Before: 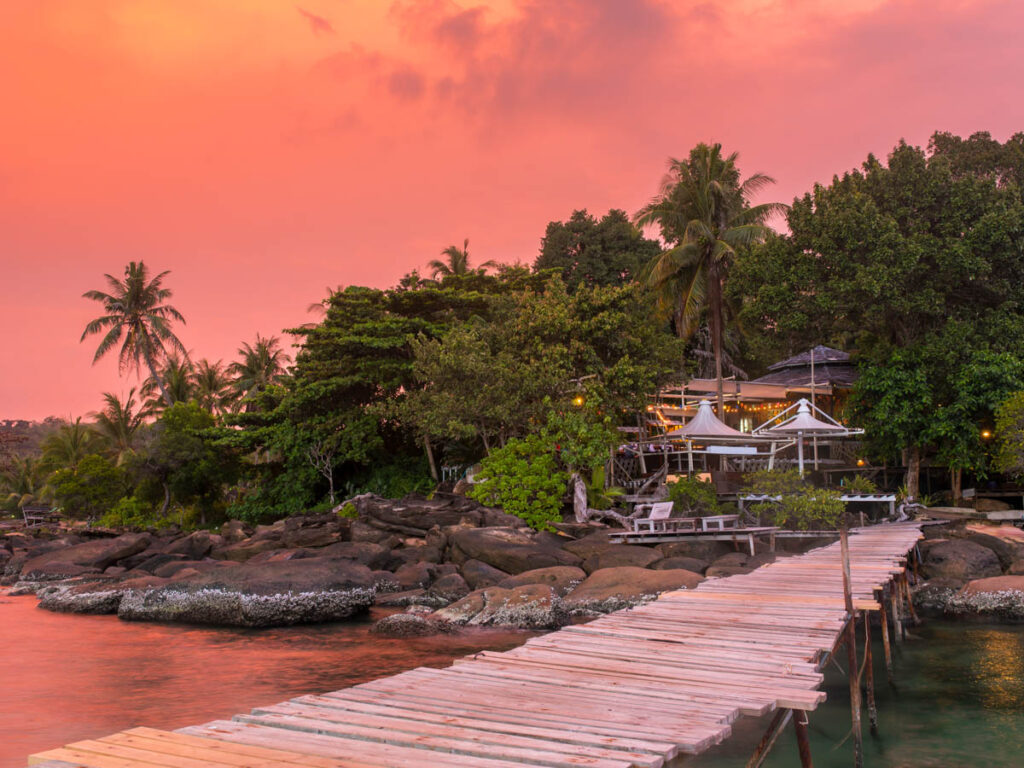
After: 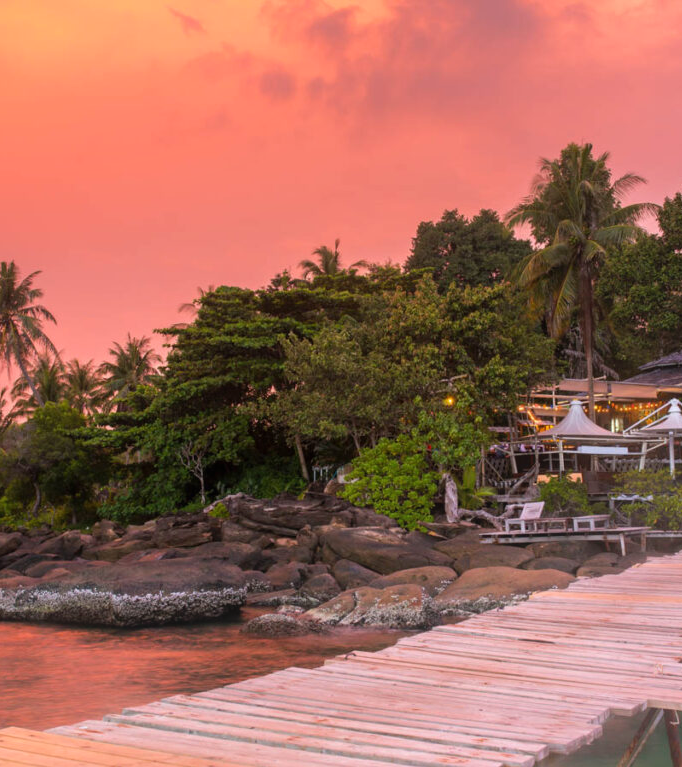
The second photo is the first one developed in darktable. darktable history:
bloom: on, module defaults
crop and rotate: left 12.673%, right 20.66%
